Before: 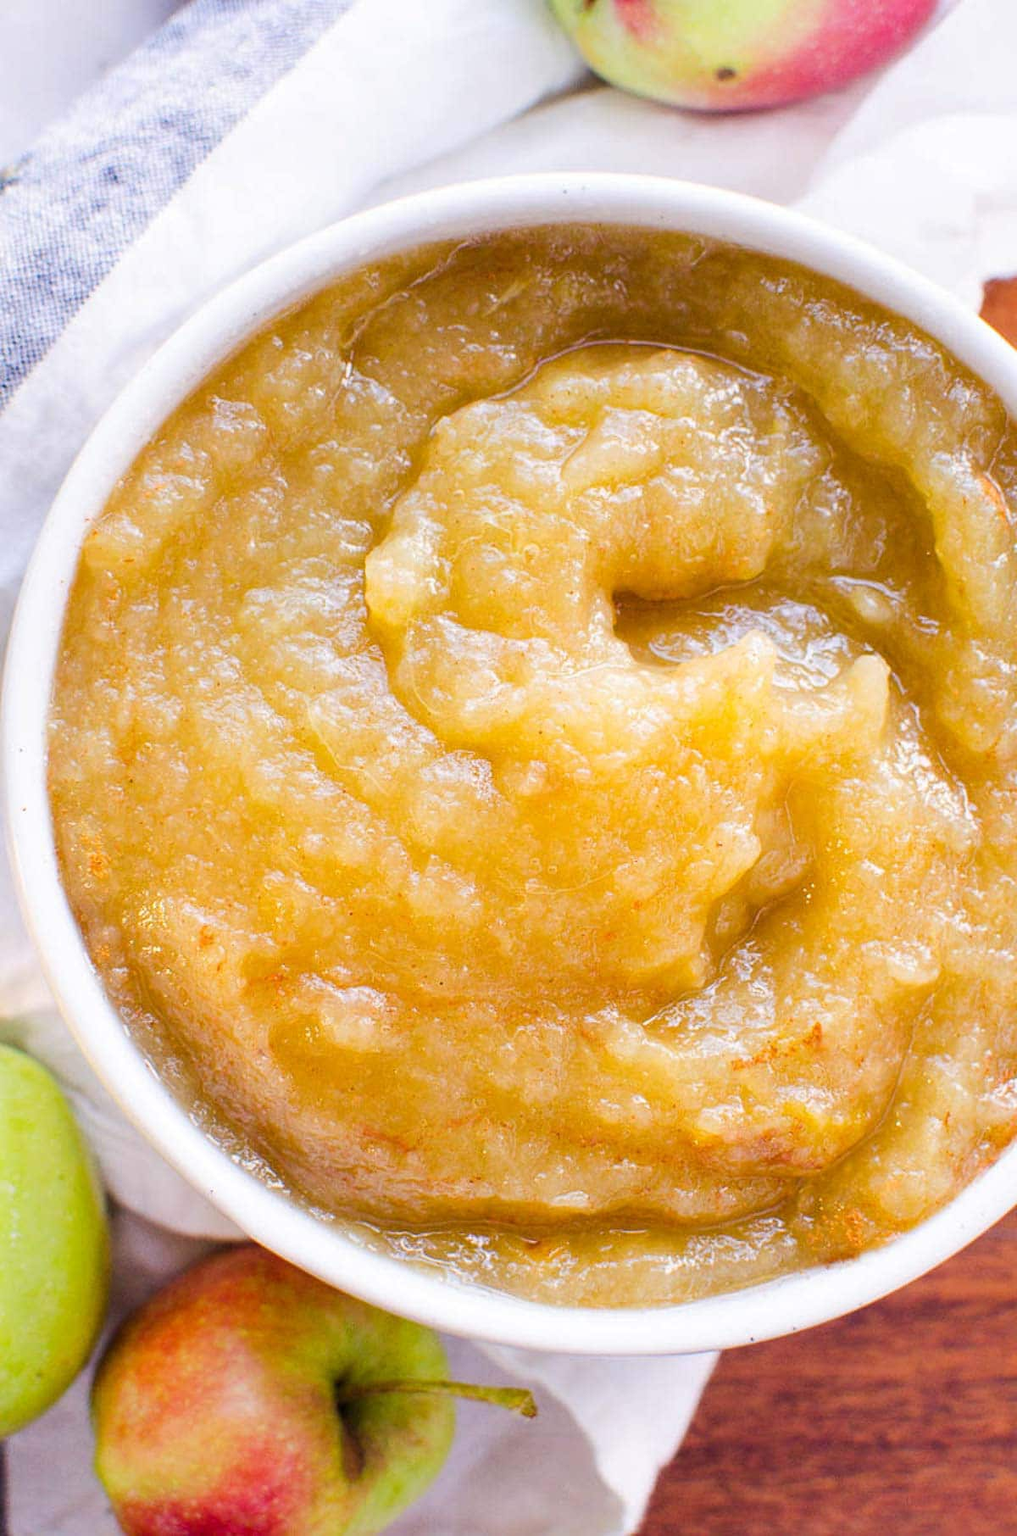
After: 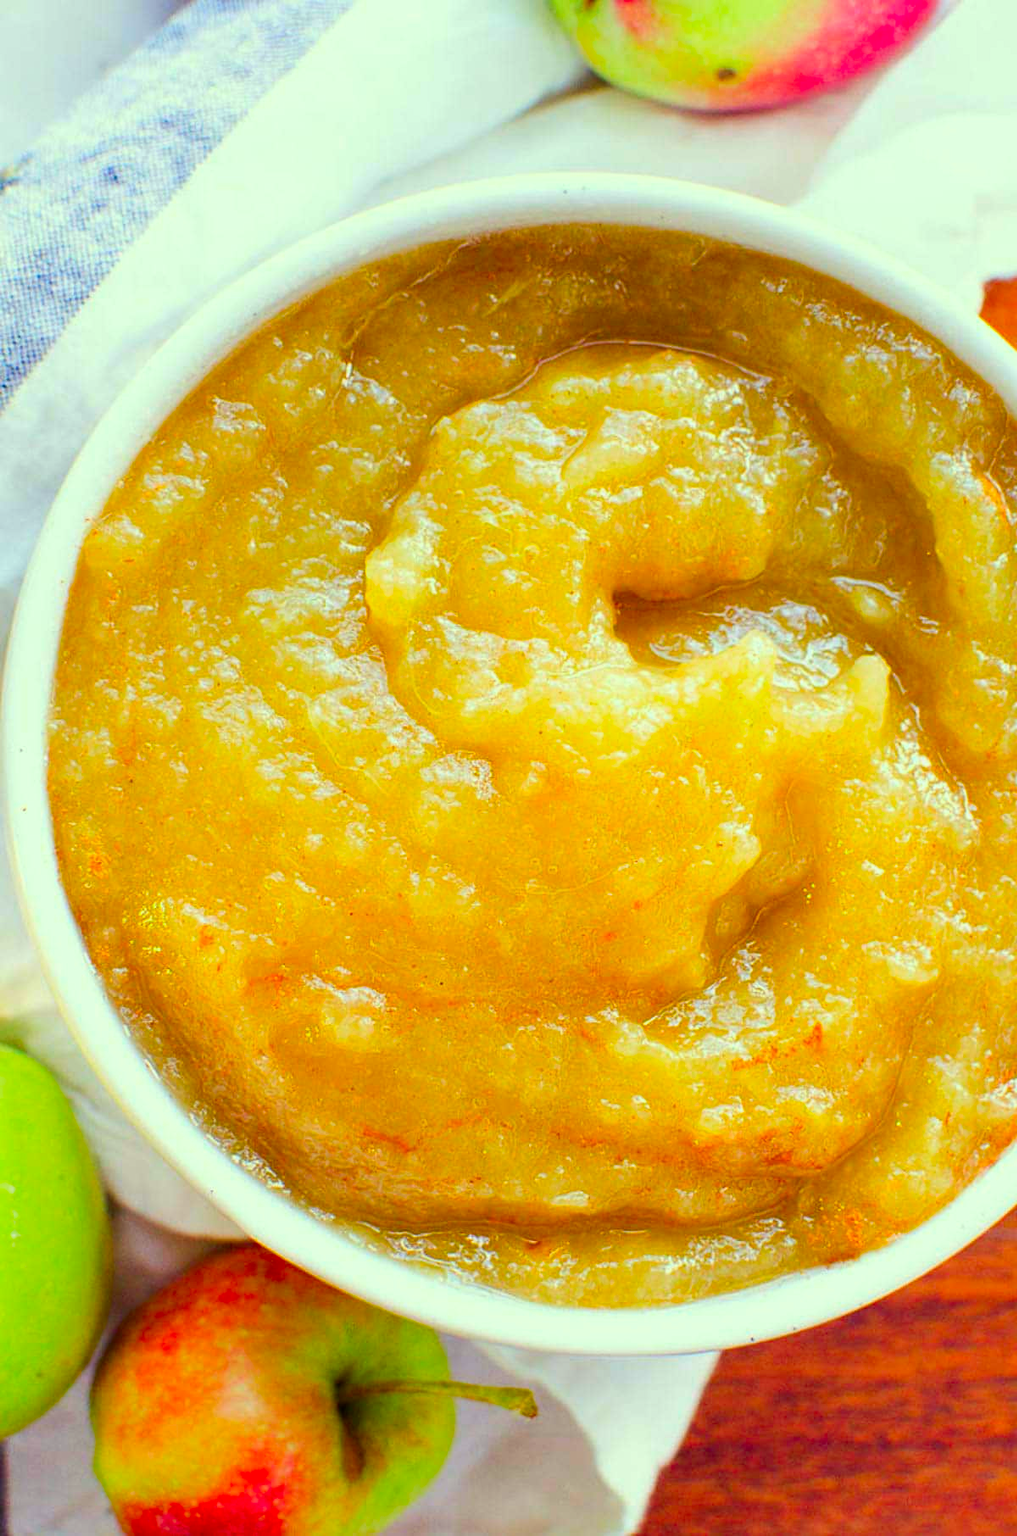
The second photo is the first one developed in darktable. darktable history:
levels: levels [0, 0.498, 1]
contrast brightness saturation: saturation -0.04
color correction: highlights a* -10.77, highlights b* 9.8, saturation 1.72
